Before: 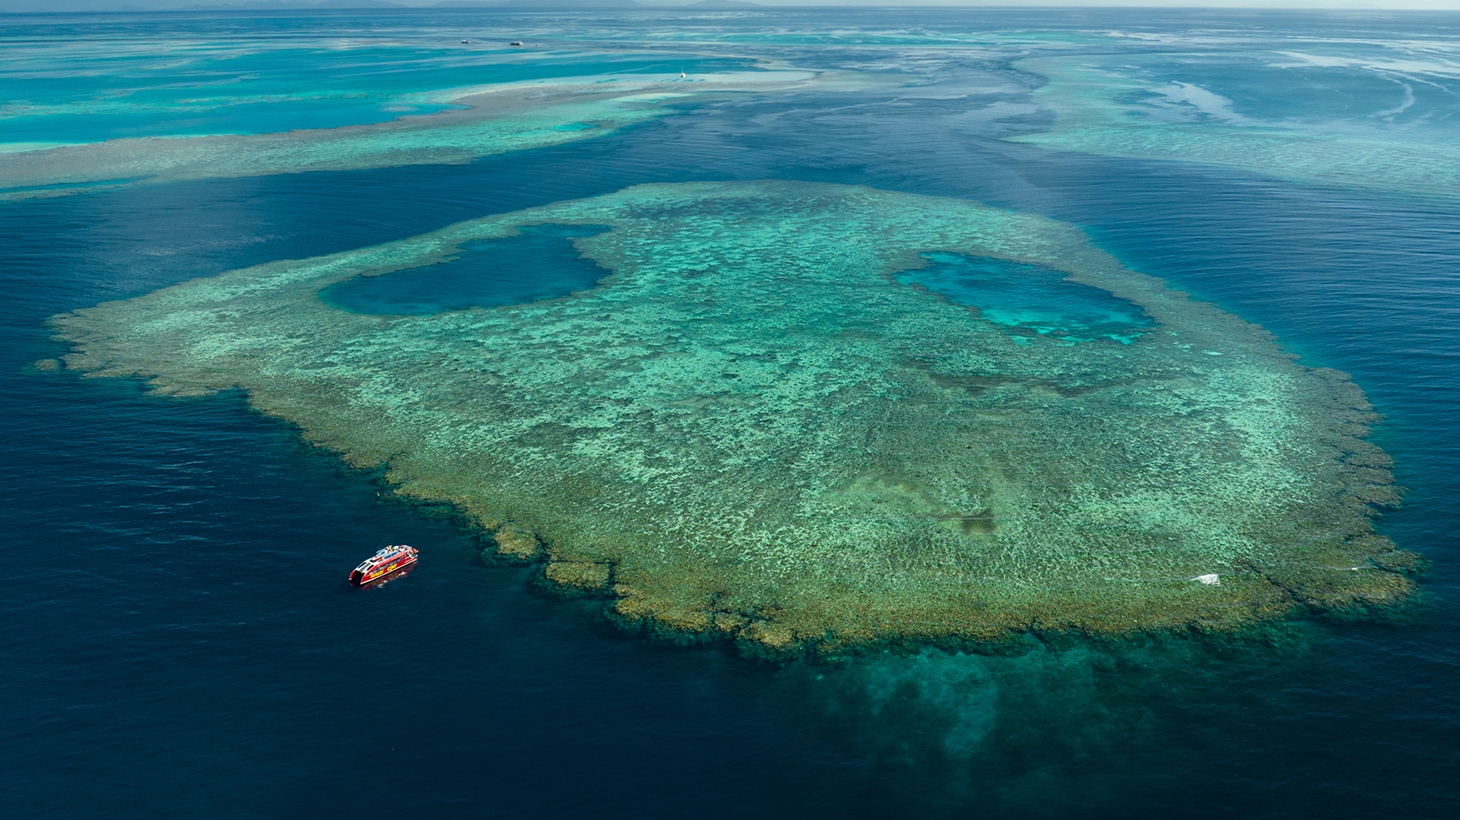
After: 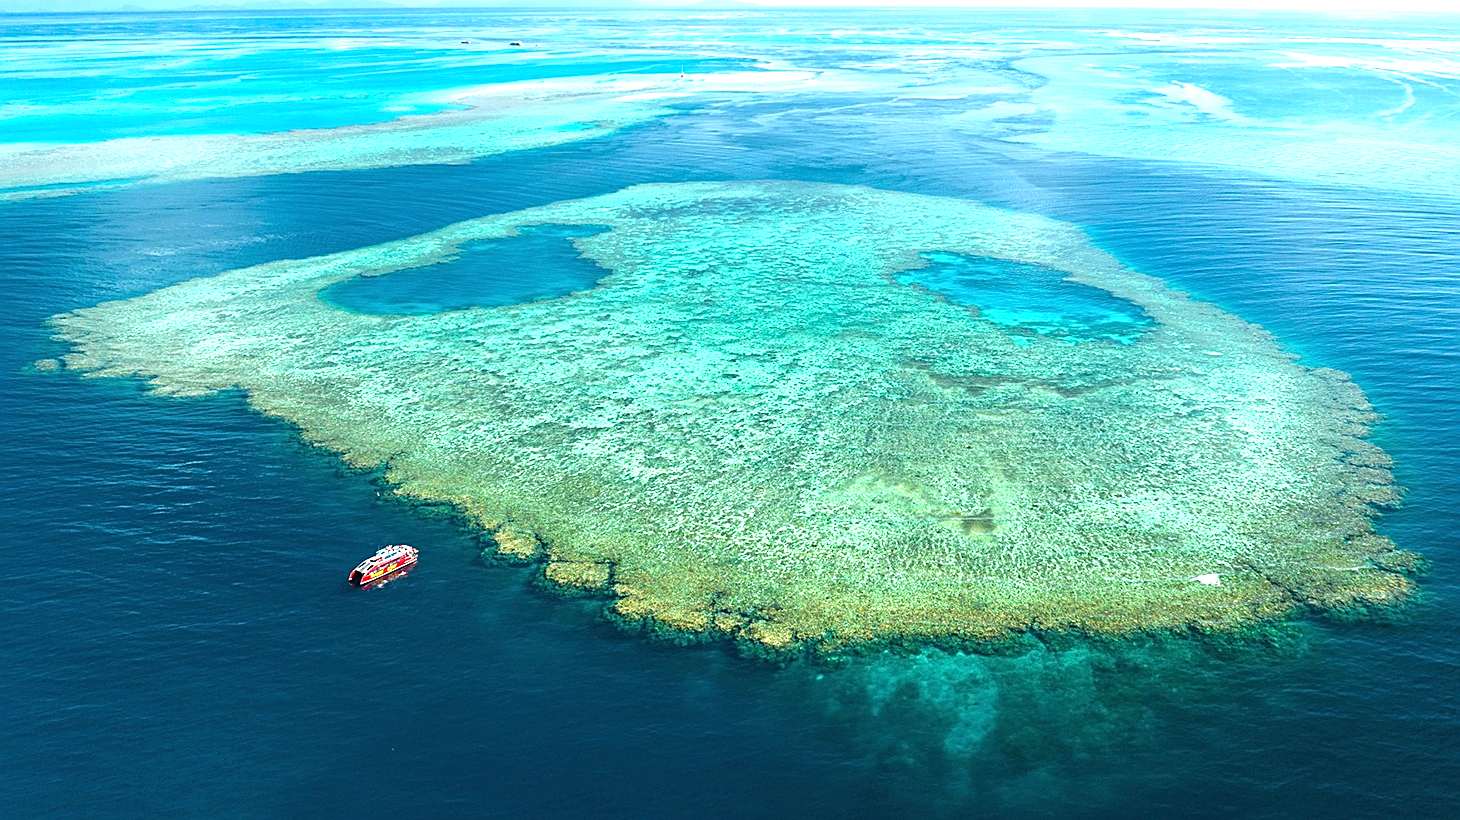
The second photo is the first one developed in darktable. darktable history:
exposure: black level correction 0, exposure 1.619 EV, compensate highlight preservation false
sharpen: on, module defaults
